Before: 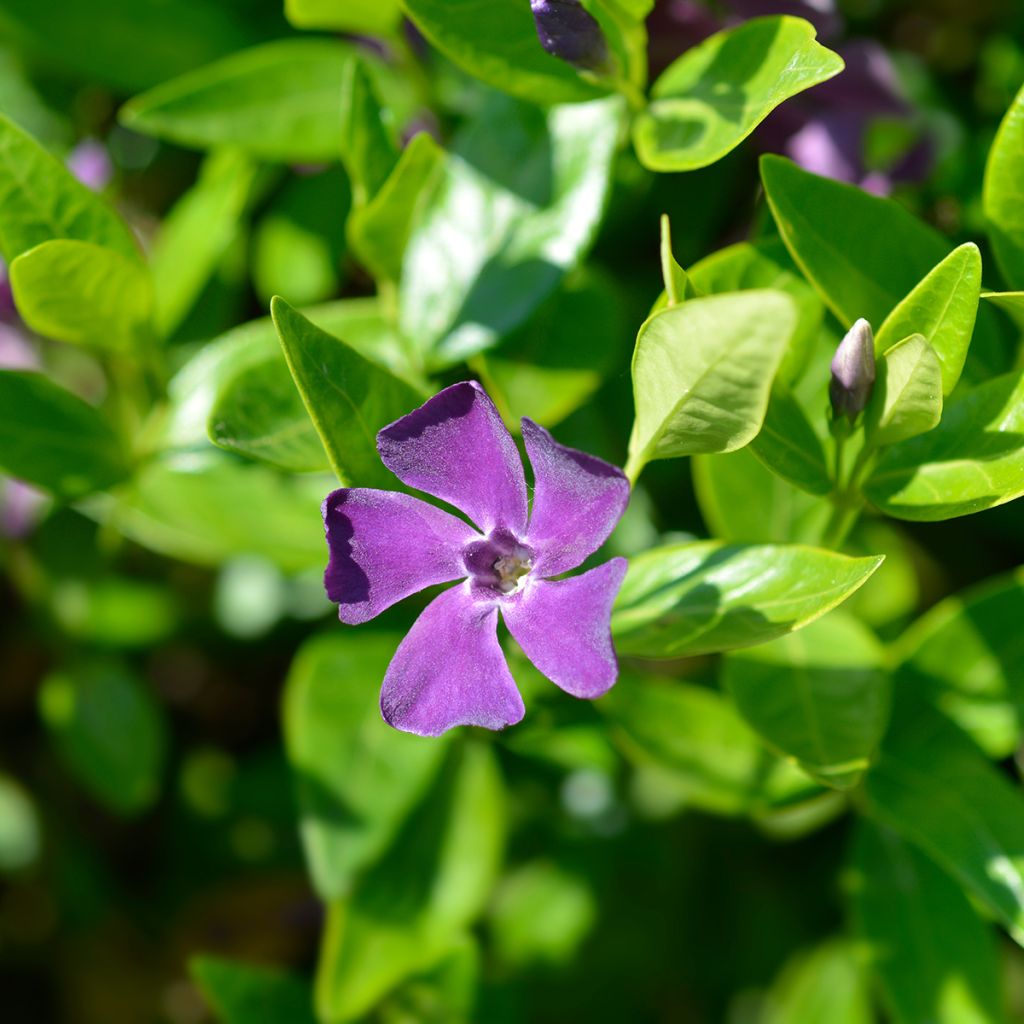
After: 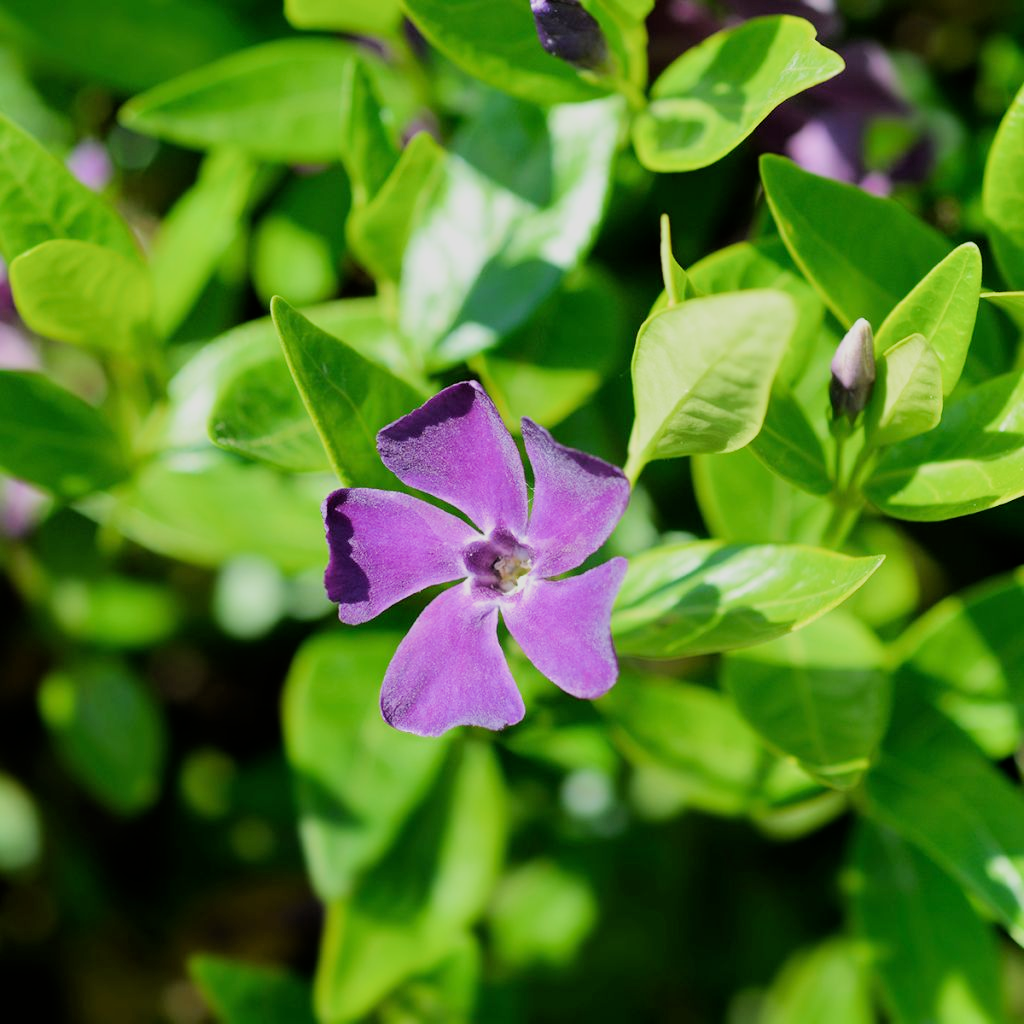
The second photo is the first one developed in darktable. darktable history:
filmic rgb: black relative exposure -9.27 EV, white relative exposure 6.73 EV, hardness 3.09, contrast 1.057
exposure: black level correction 0, exposure 0.498 EV, compensate highlight preservation false
